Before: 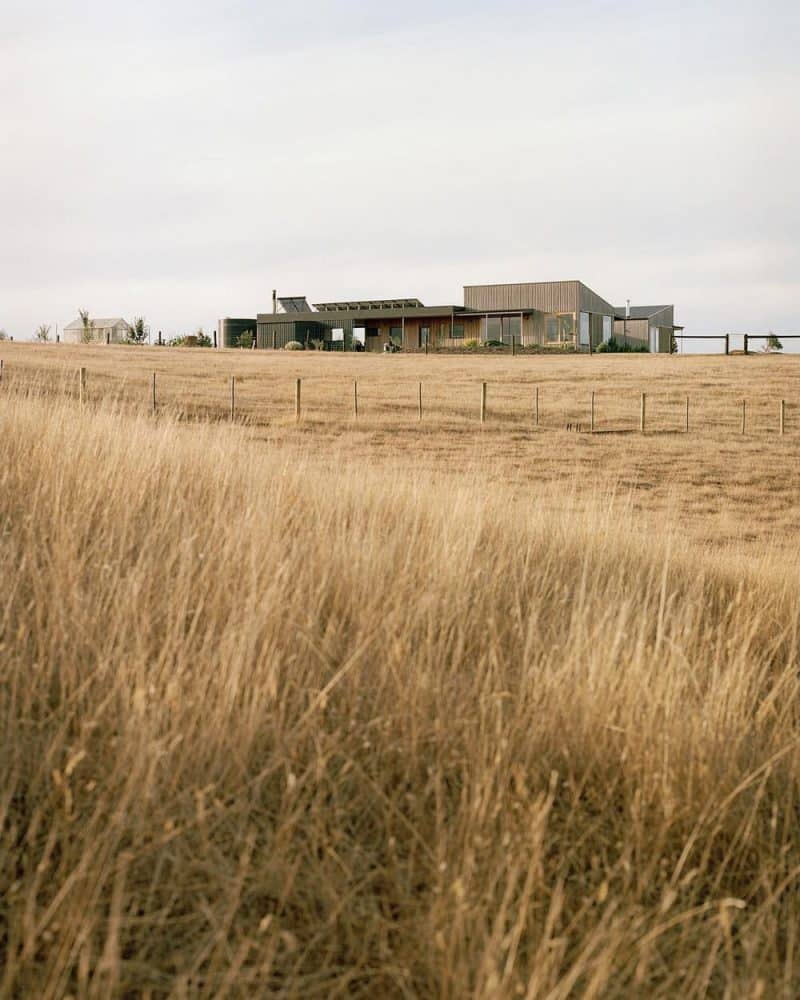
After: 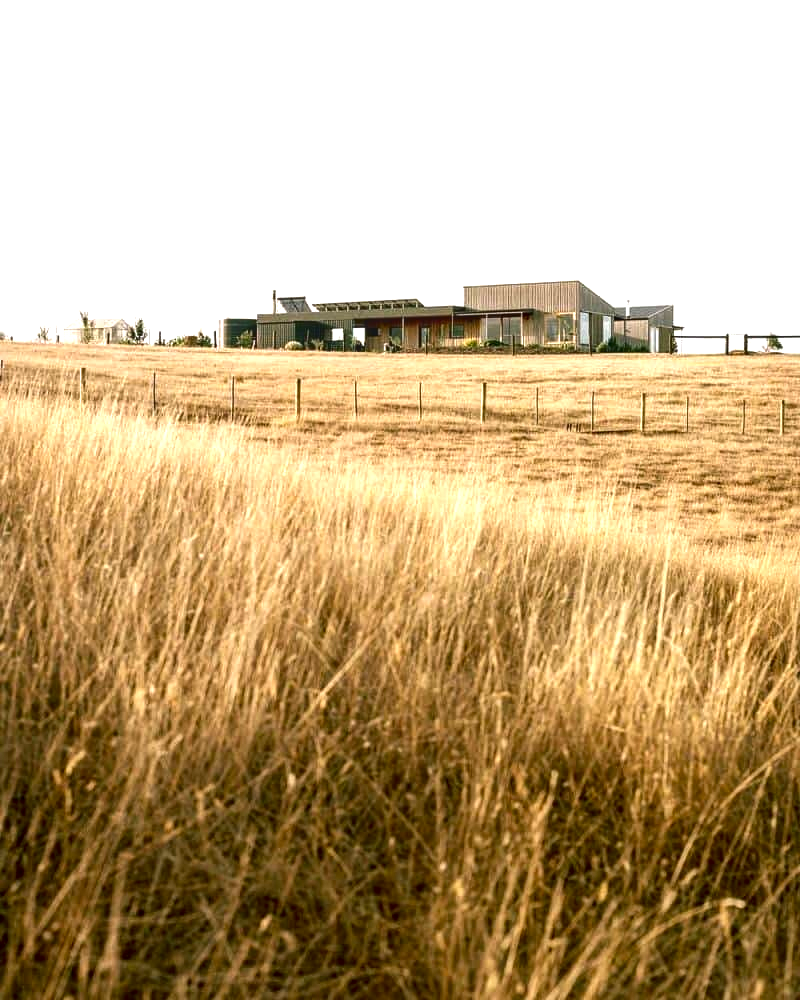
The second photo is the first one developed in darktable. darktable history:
contrast brightness saturation: contrast 0.102, brightness -0.266, saturation 0.143
local contrast: on, module defaults
exposure: black level correction 0, exposure 0.874 EV, compensate highlight preservation false
